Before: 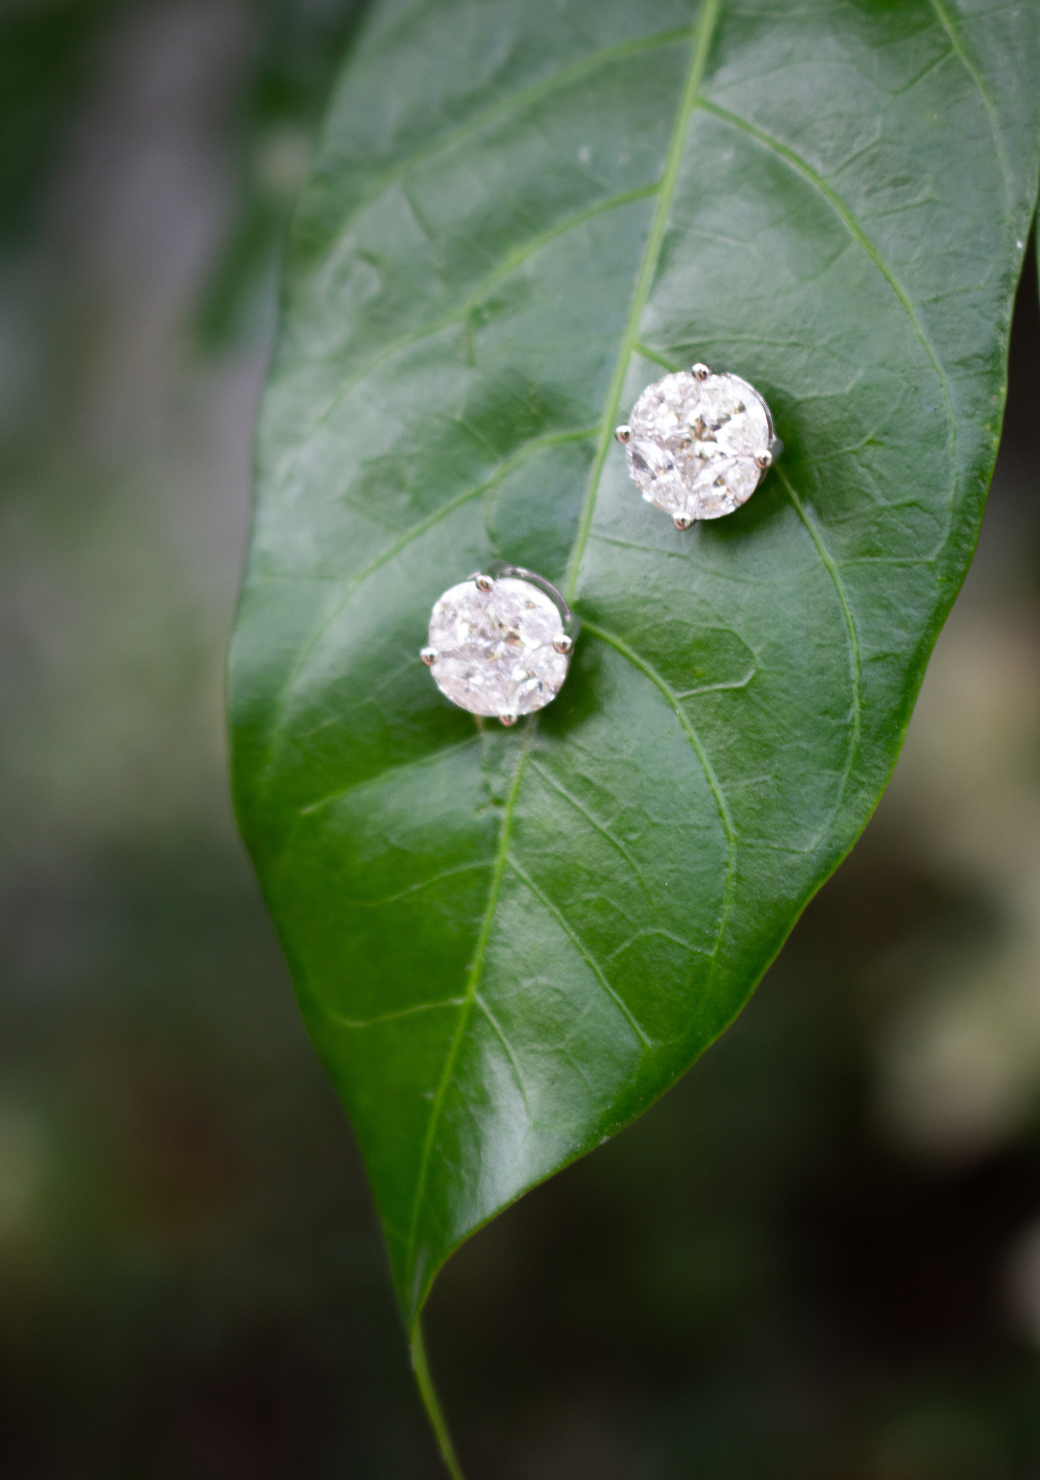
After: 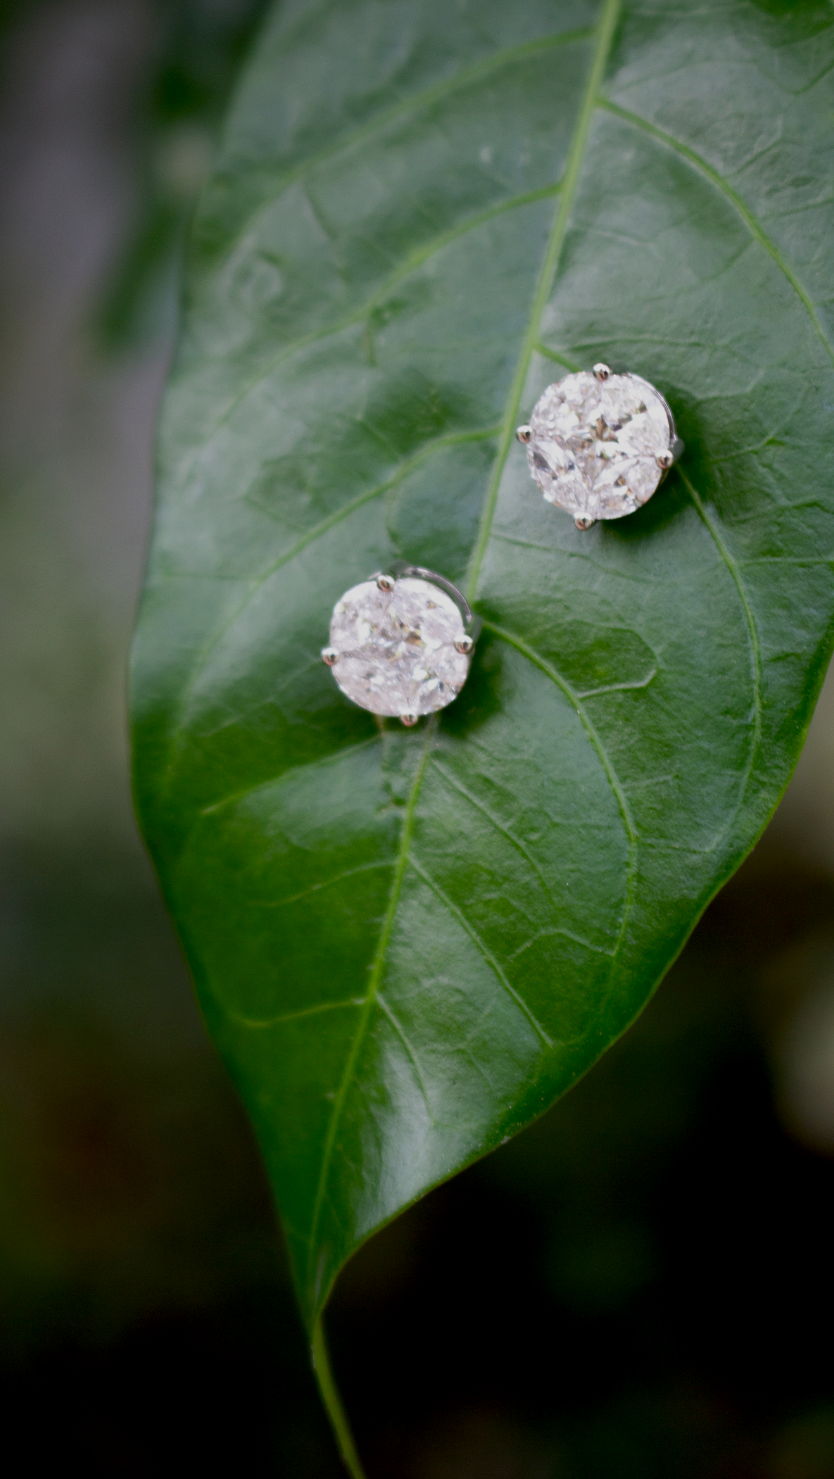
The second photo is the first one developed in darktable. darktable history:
crop and rotate: left 9.597%, right 10.195%
exposure: black level correction 0.011, exposure -0.478 EV, compensate highlight preservation false
